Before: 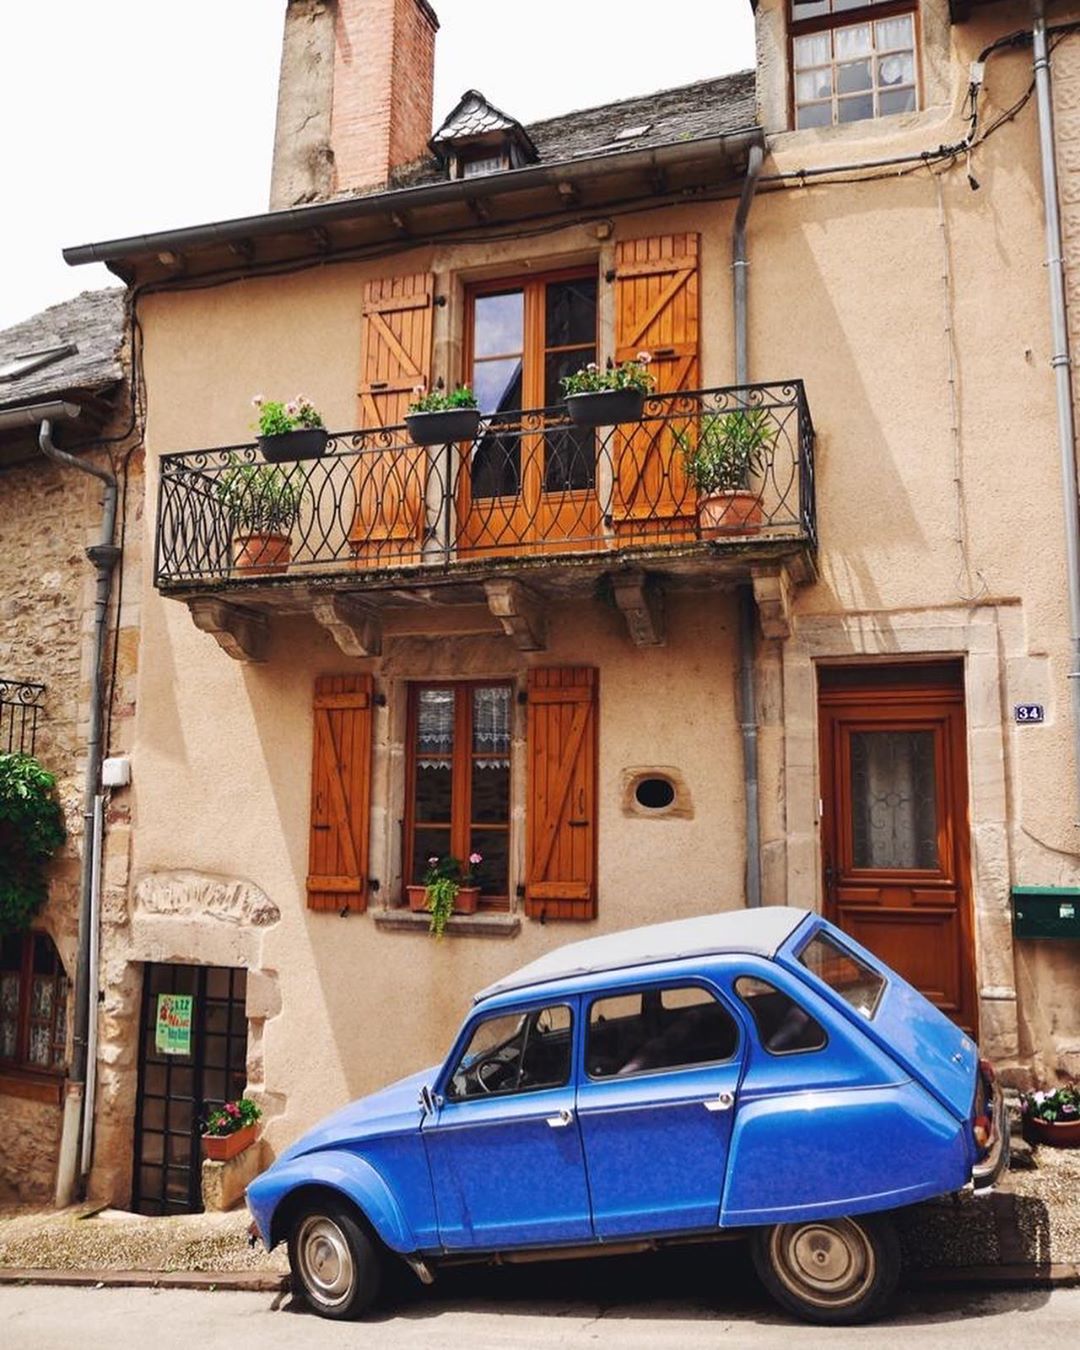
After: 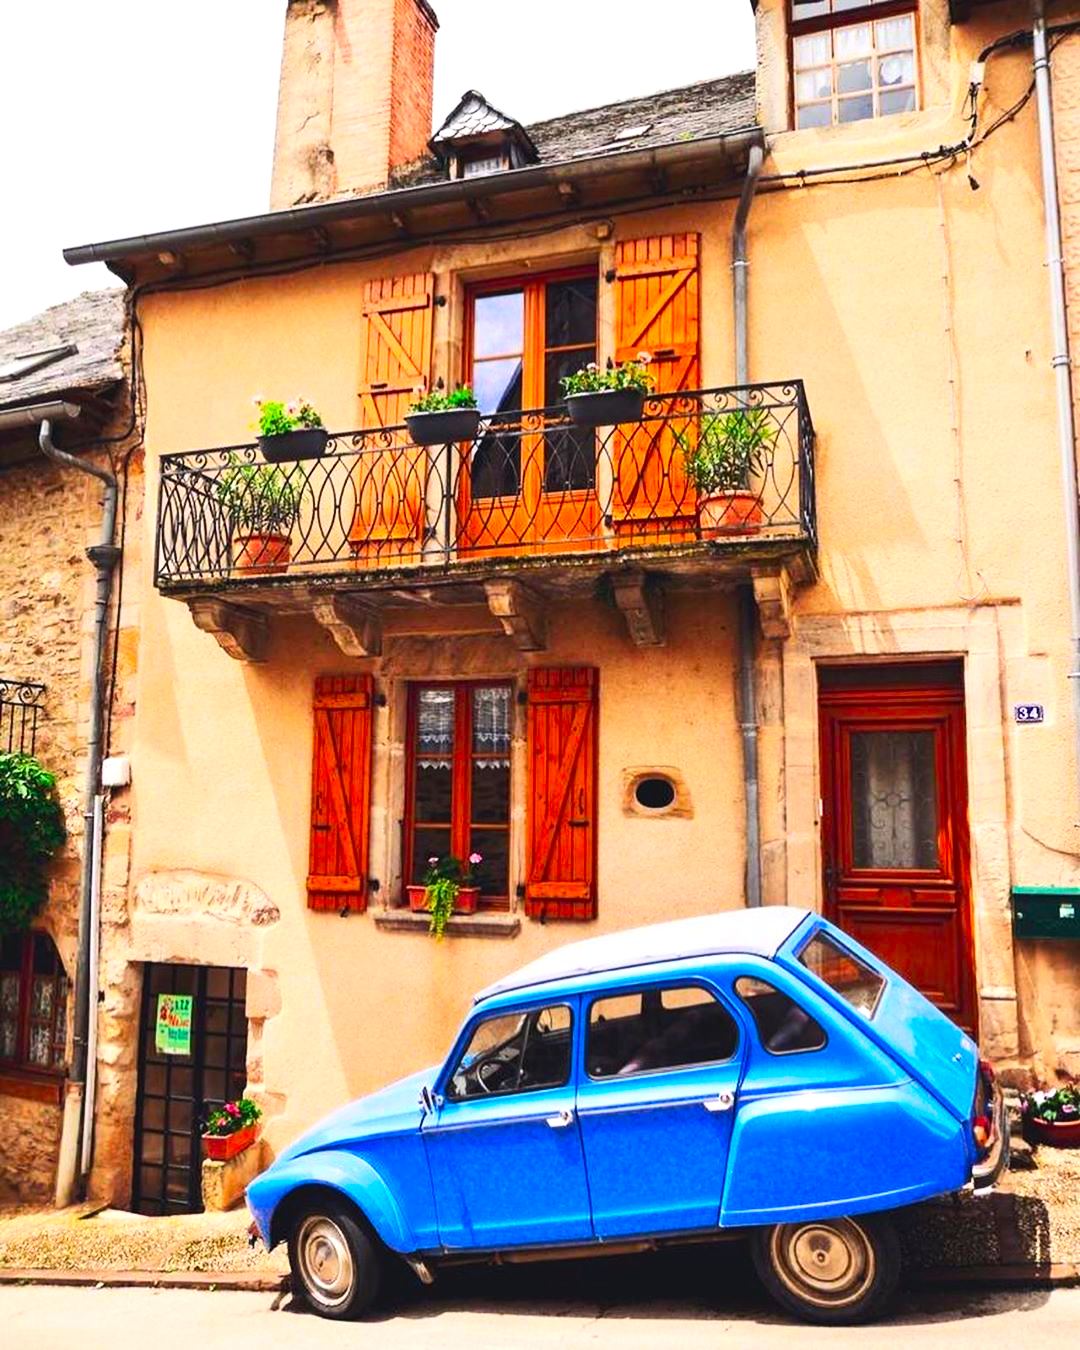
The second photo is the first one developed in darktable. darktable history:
tone equalizer: -8 EV -0.436 EV, -7 EV -0.387 EV, -6 EV -0.342 EV, -5 EV -0.244 EV, -3 EV 0.244 EV, -2 EV 0.328 EV, -1 EV 0.399 EV, +0 EV 0.433 EV, edges refinement/feathering 500, mask exposure compensation -1.57 EV, preserve details no
contrast brightness saturation: contrast 0.196, brightness 0.199, saturation 0.781
